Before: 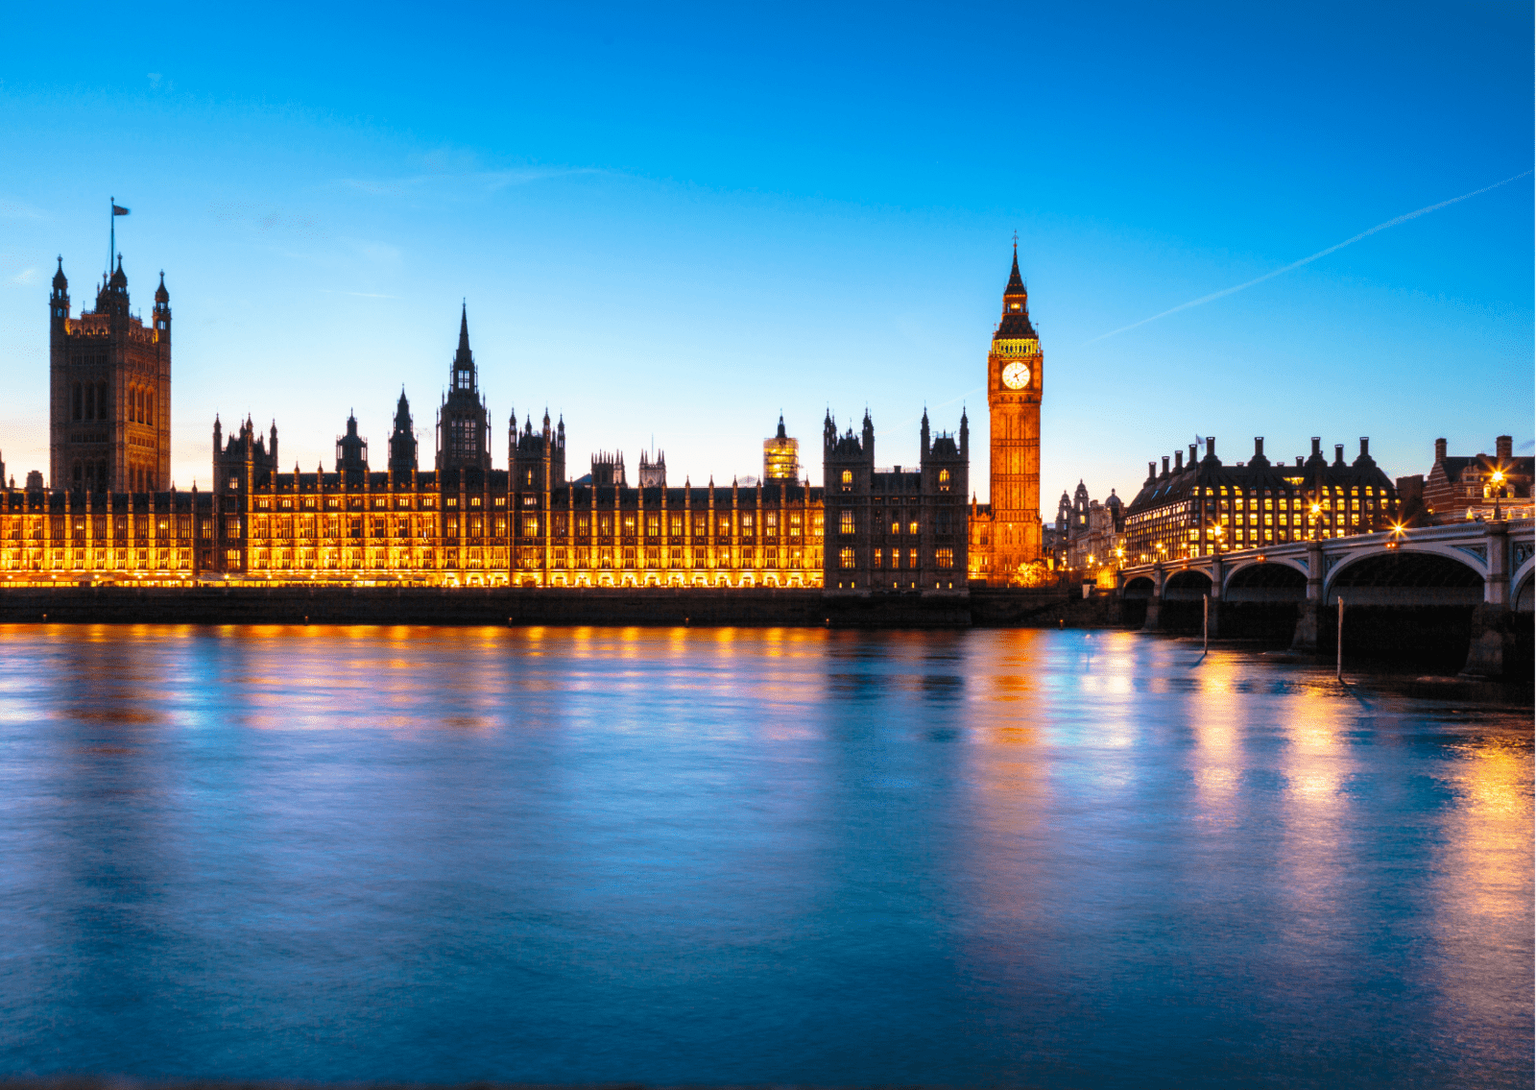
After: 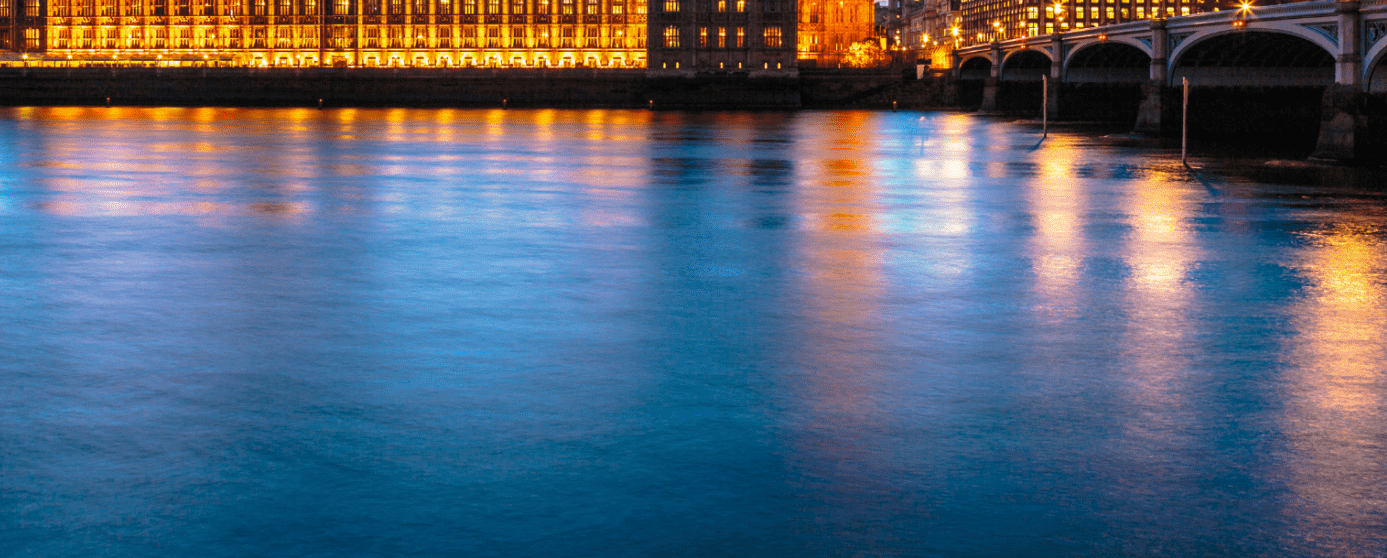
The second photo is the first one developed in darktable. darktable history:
crop and rotate: left 13.299%, top 47.951%, bottom 2.825%
